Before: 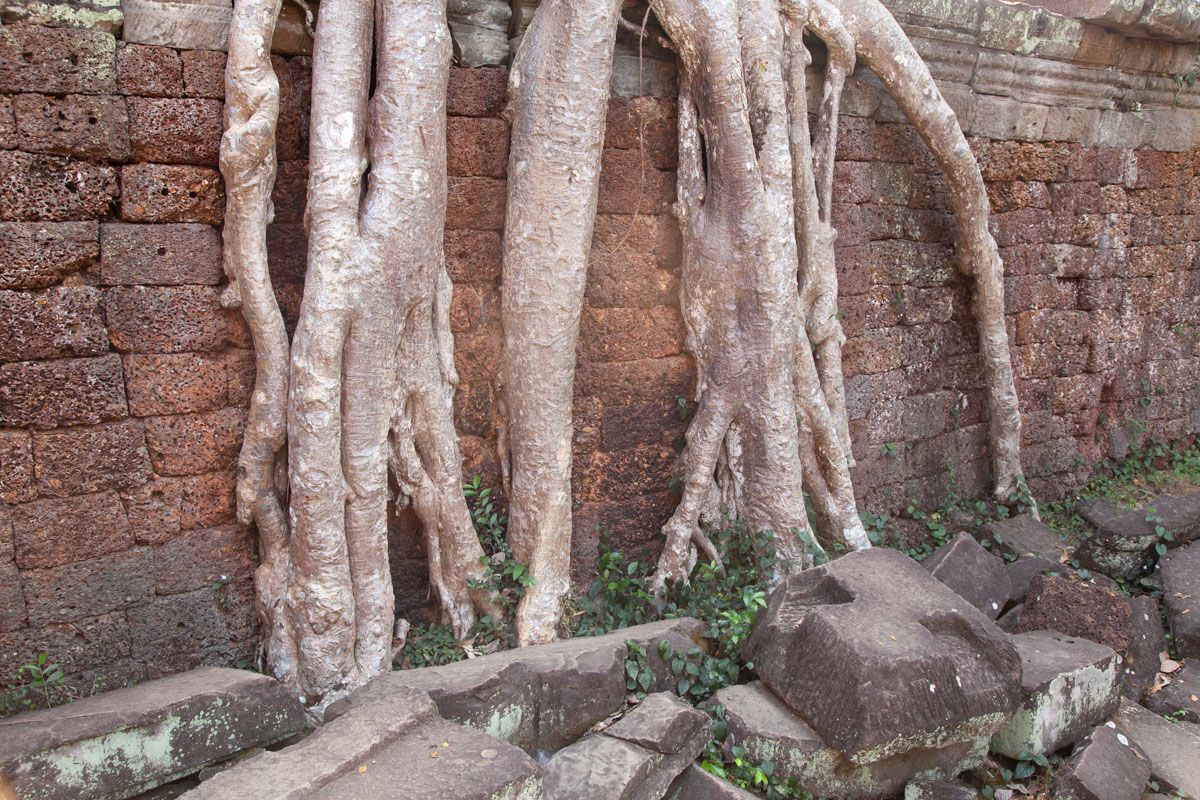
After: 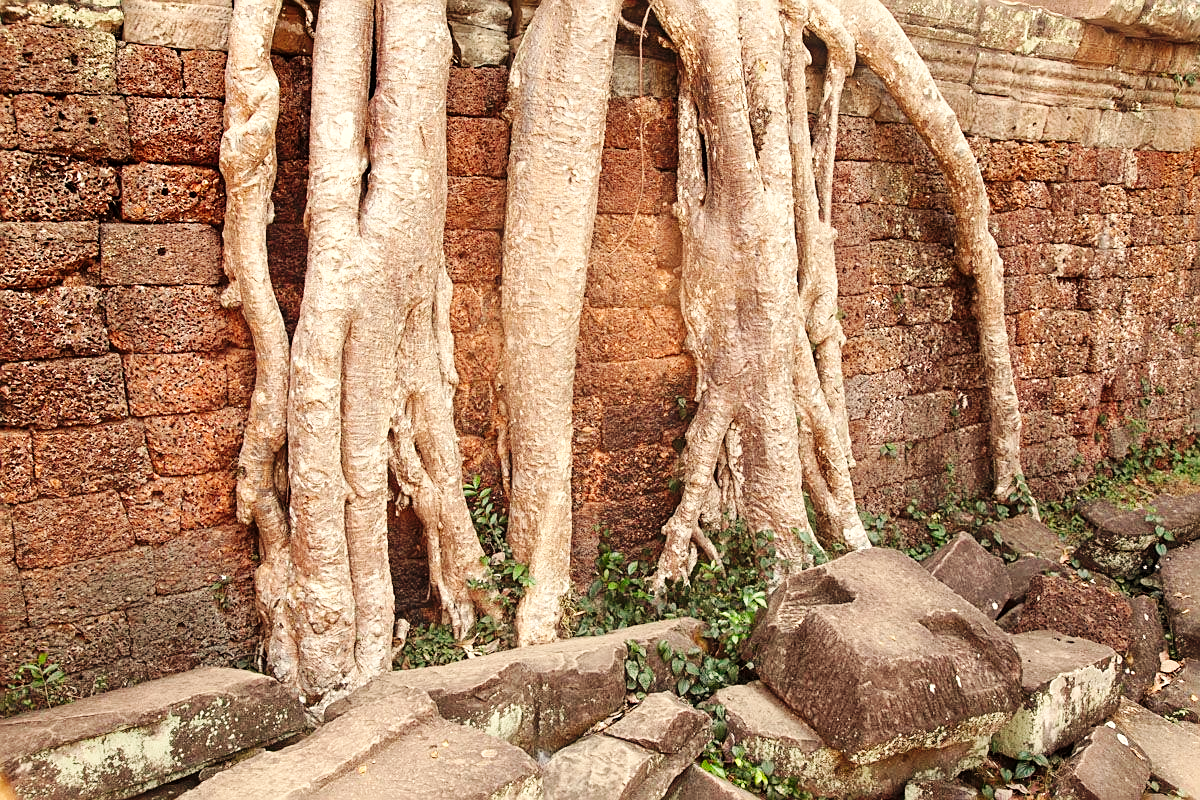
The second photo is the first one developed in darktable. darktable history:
base curve: curves: ch0 [(0, 0) (0.036, 0.025) (0.121, 0.166) (0.206, 0.329) (0.605, 0.79) (1, 1)], preserve colors none
local contrast: highlights 100%, shadows 100%, detail 120%, midtone range 0.2
sharpen: on, module defaults
white balance: red 1.123, blue 0.83
